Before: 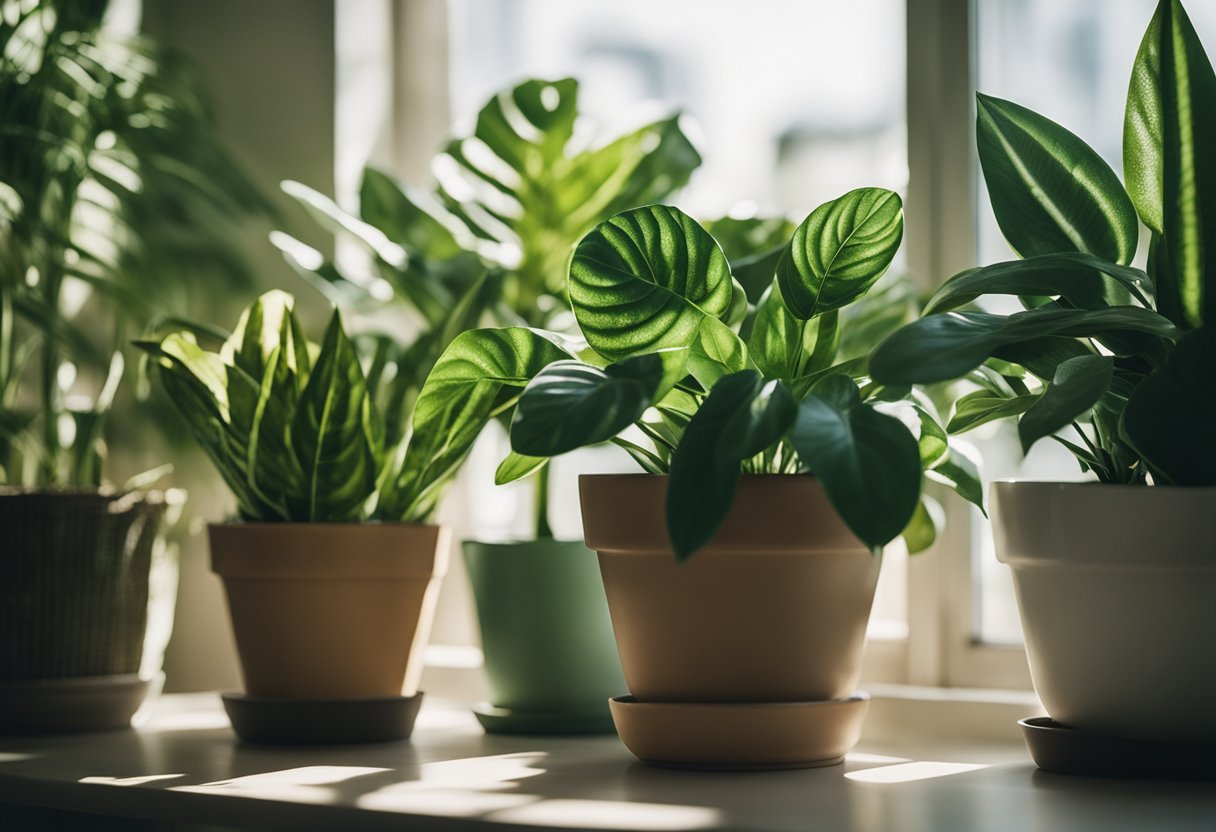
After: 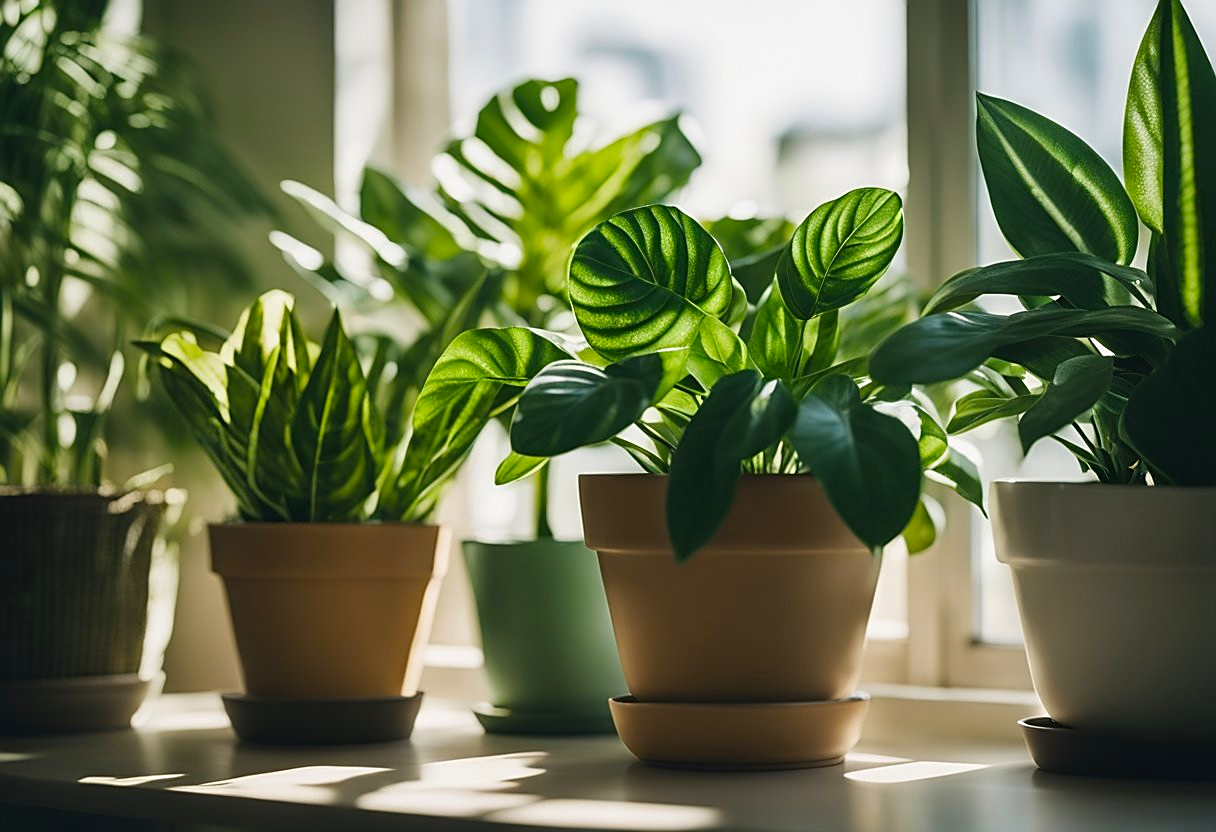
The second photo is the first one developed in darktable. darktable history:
sharpen: on, module defaults
color balance rgb: perceptual saturation grading › global saturation 25%, global vibrance 10%
